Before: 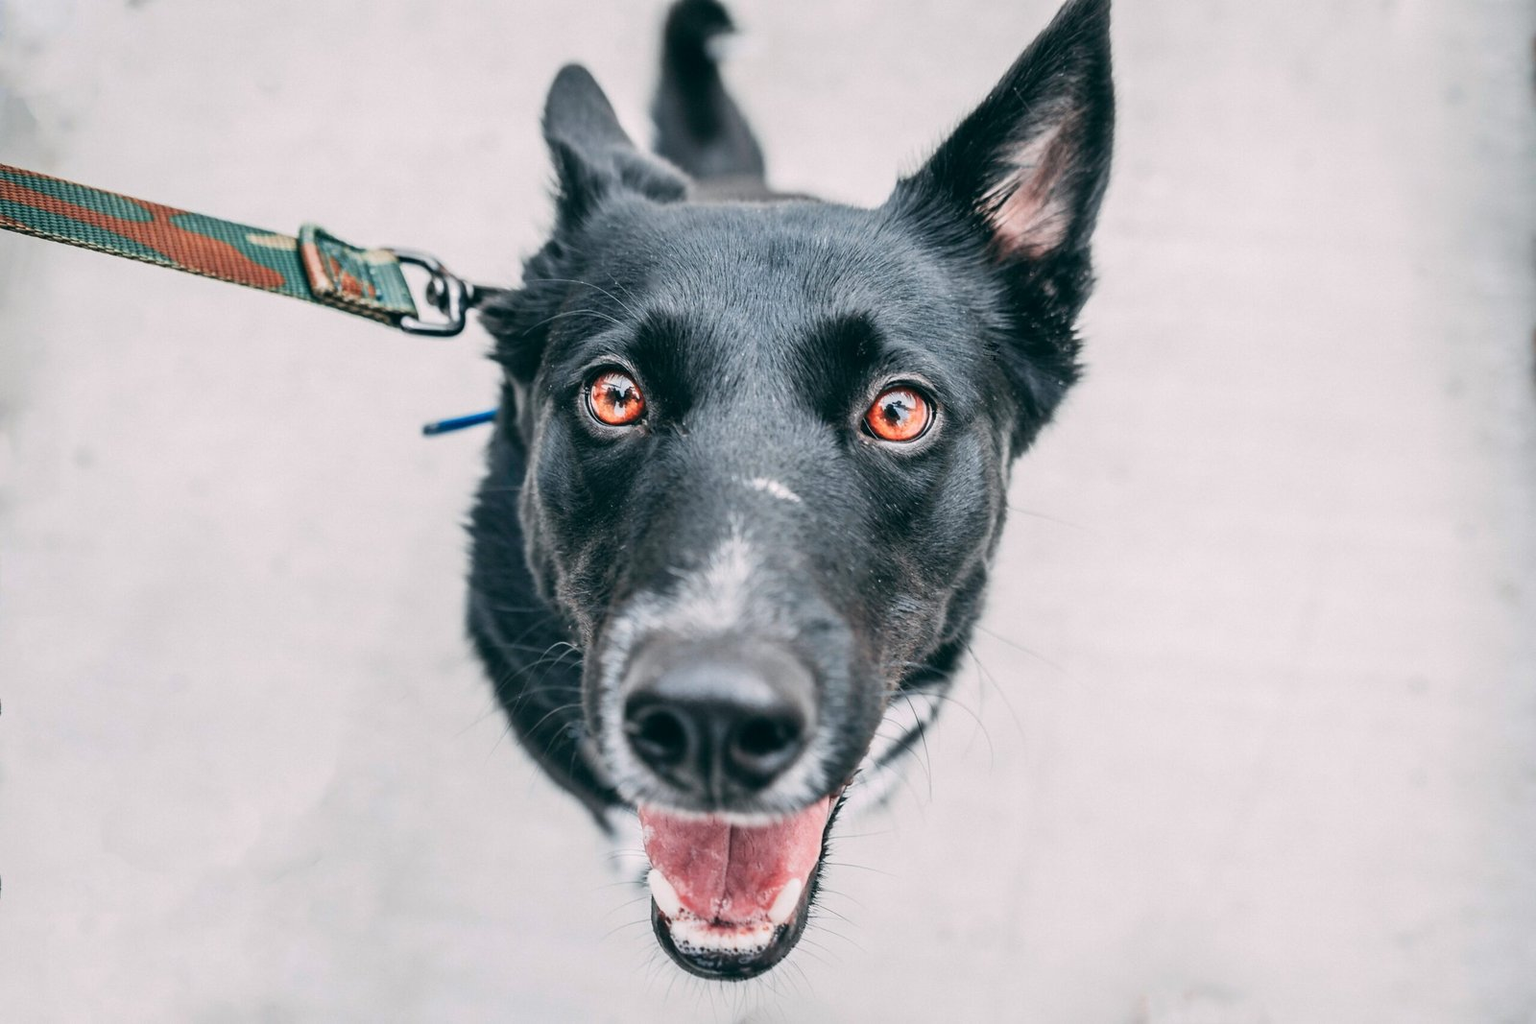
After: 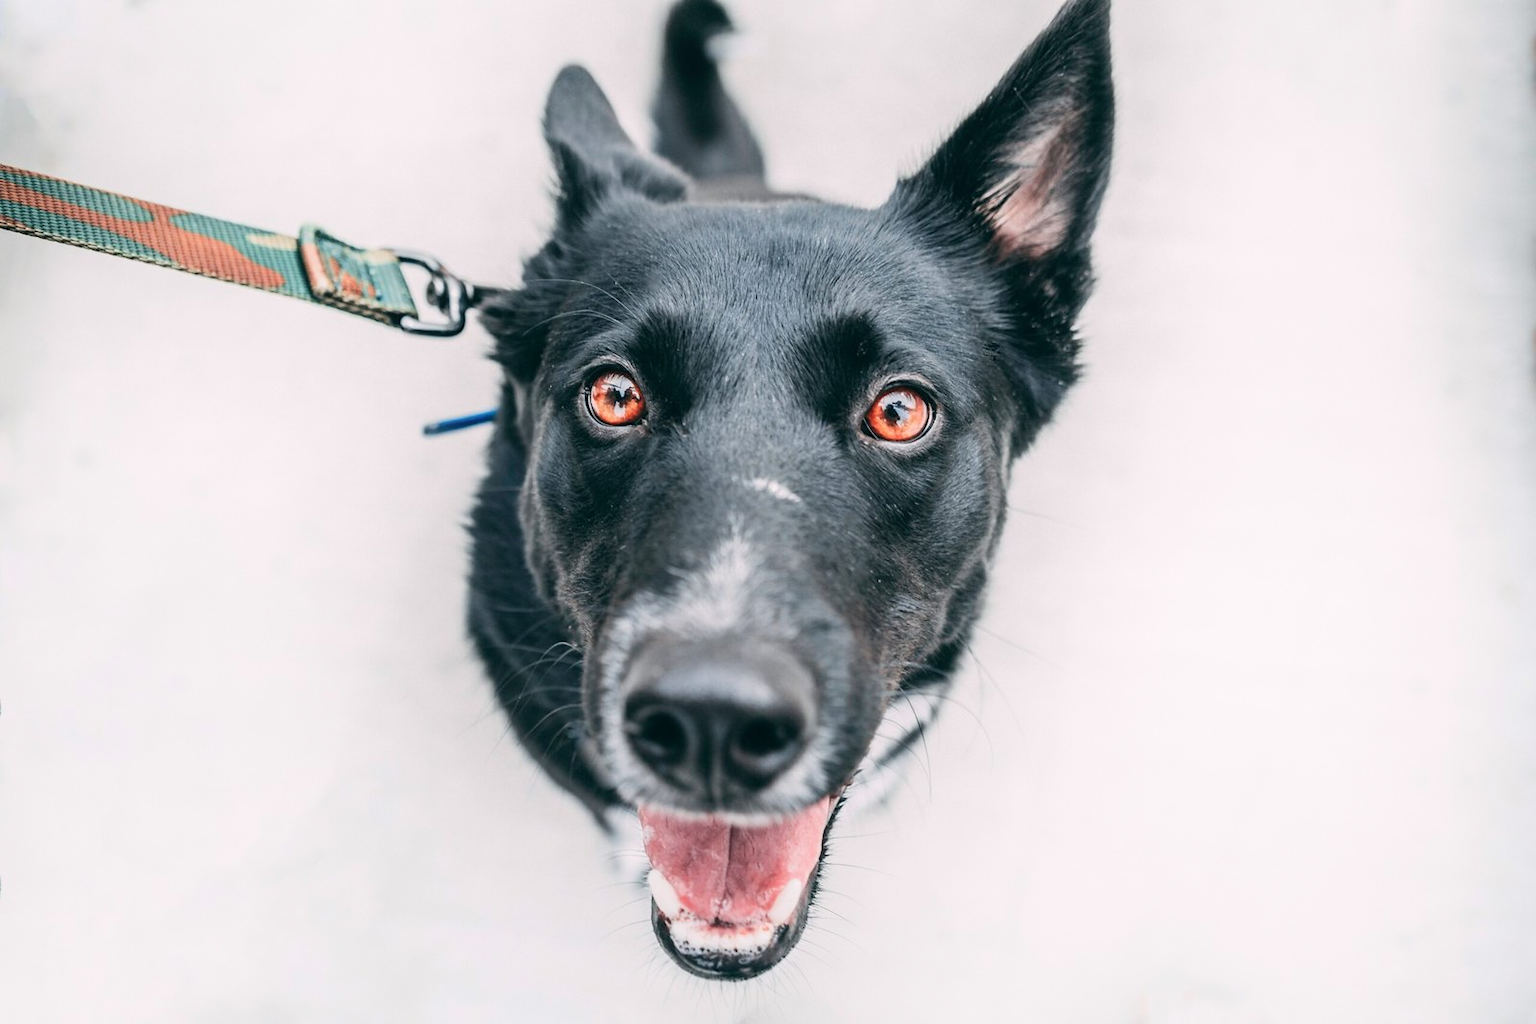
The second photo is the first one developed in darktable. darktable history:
shadows and highlights: shadows -38.72, highlights 62.57, soften with gaussian
